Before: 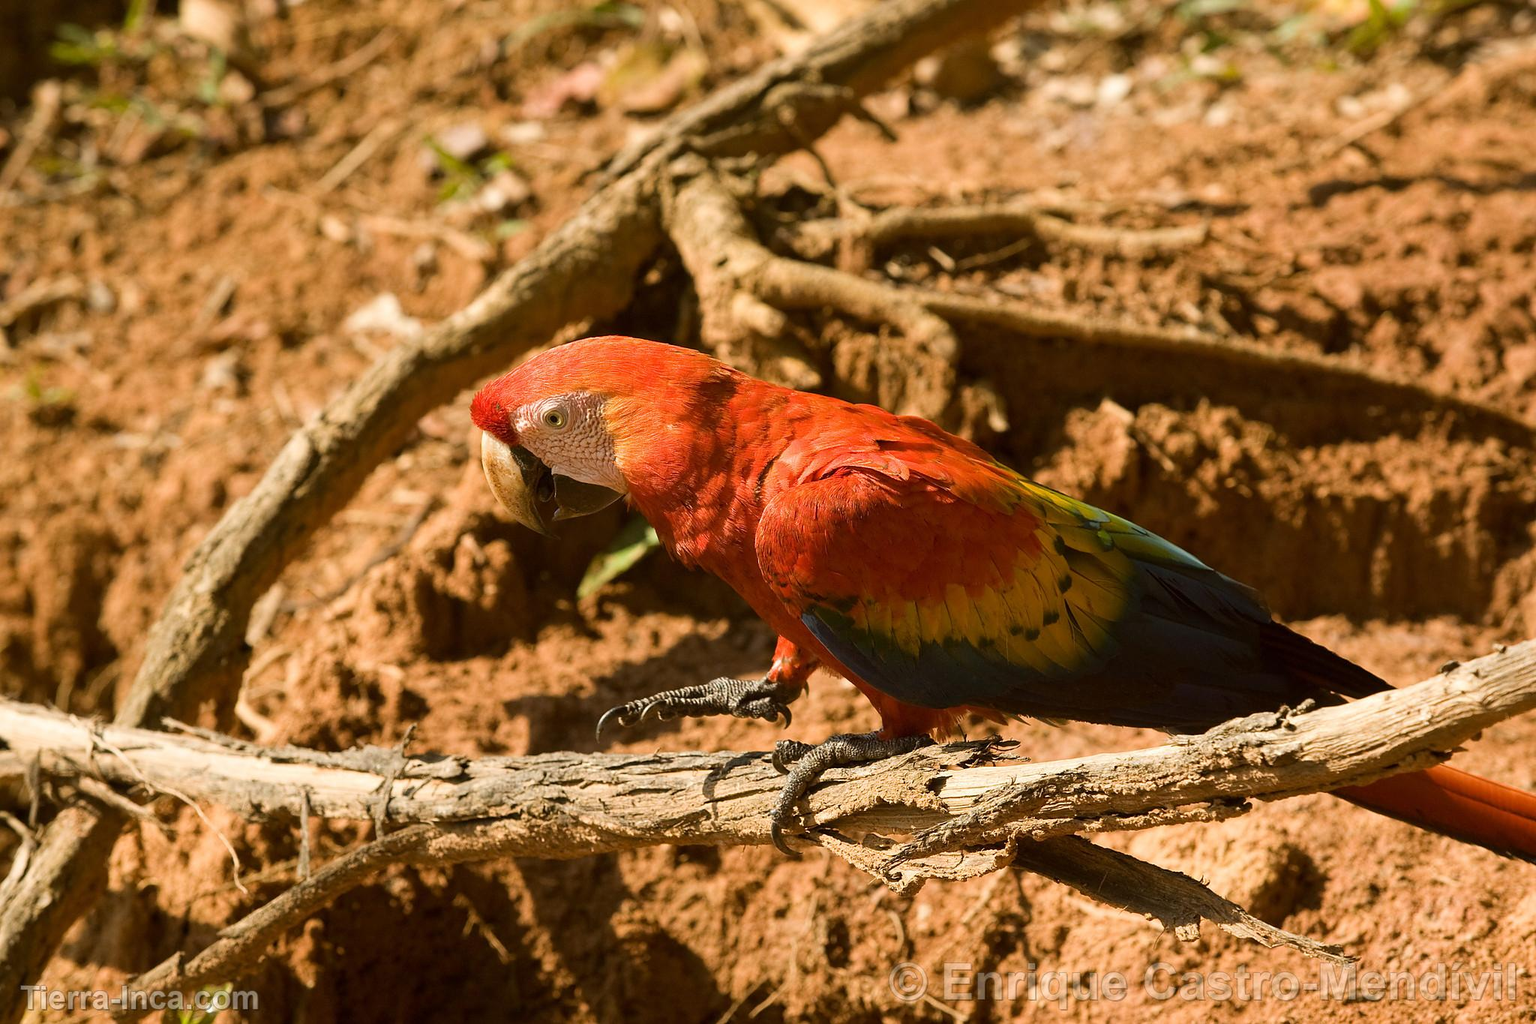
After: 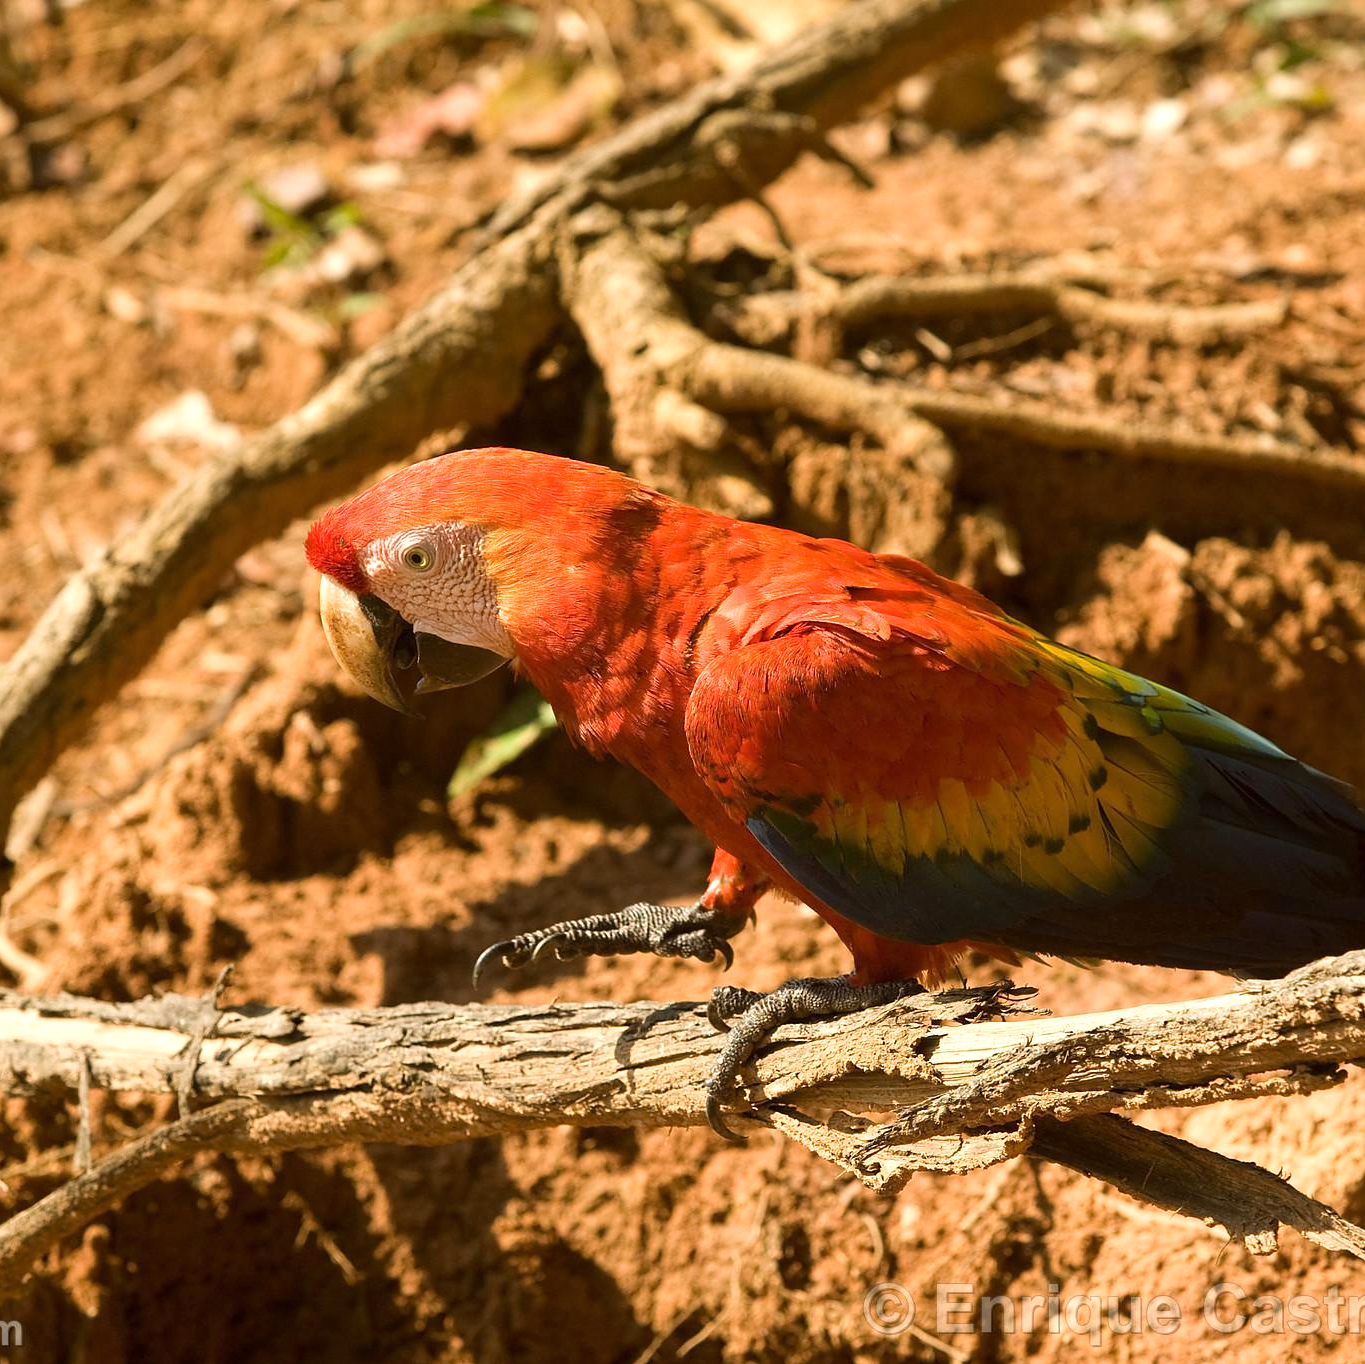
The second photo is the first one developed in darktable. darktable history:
exposure: exposure 0.29 EV, compensate highlight preservation false
crop and rotate: left 15.754%, right 17.579%
